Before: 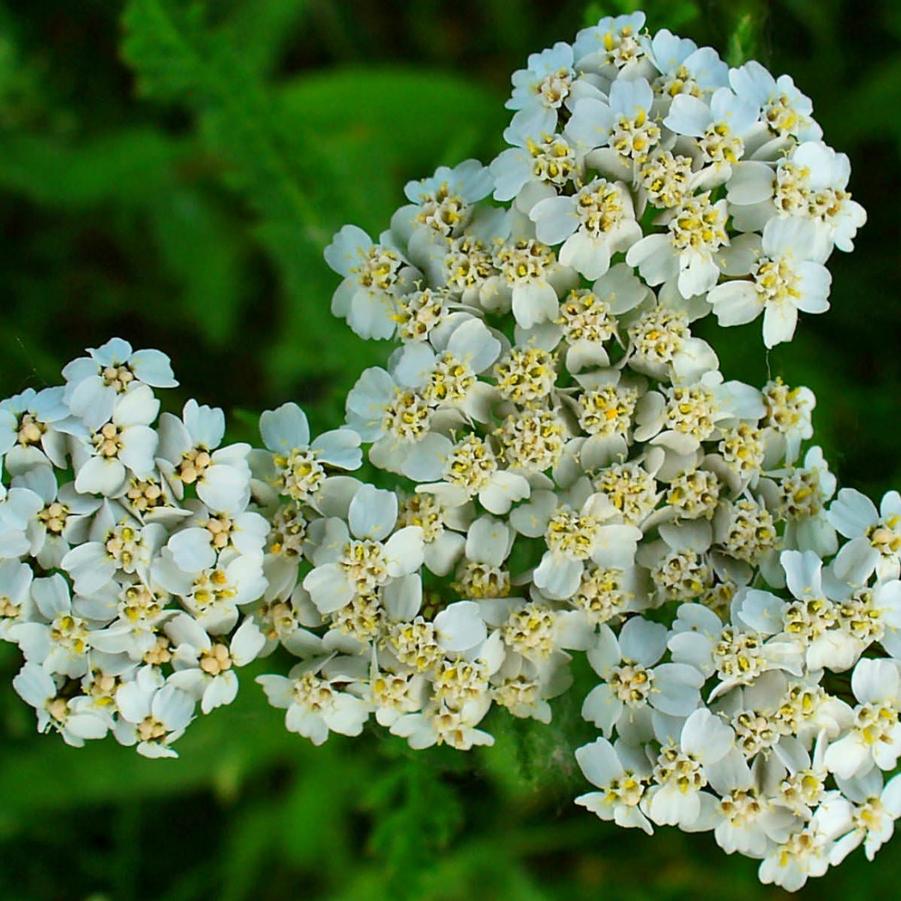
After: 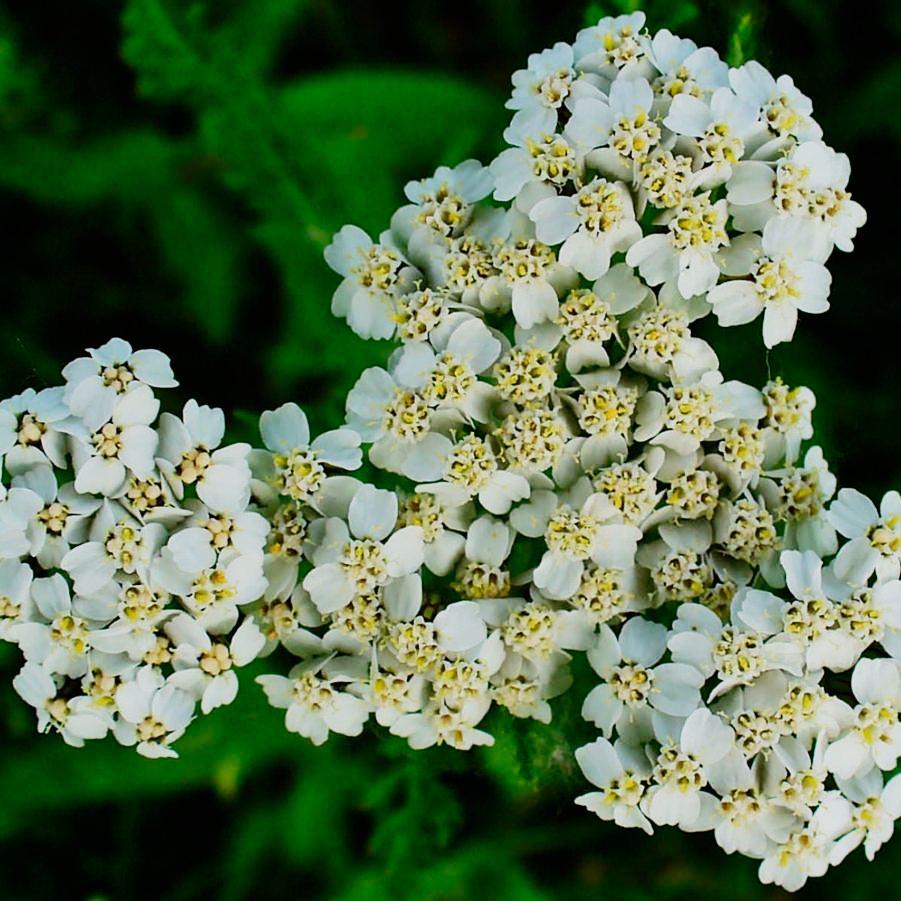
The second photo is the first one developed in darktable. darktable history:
bloom: size 9%, threshold 100%, strength 7%
sigmoid: contrast 1.7, skew -0.2, preserve hue 0%, red attenuation 0.1, red rotation 0.035, green attenuation 0.1, green rotation -0.017, blue attenuation 0.15, blue rotation -0.052, base primaries Rec2020
